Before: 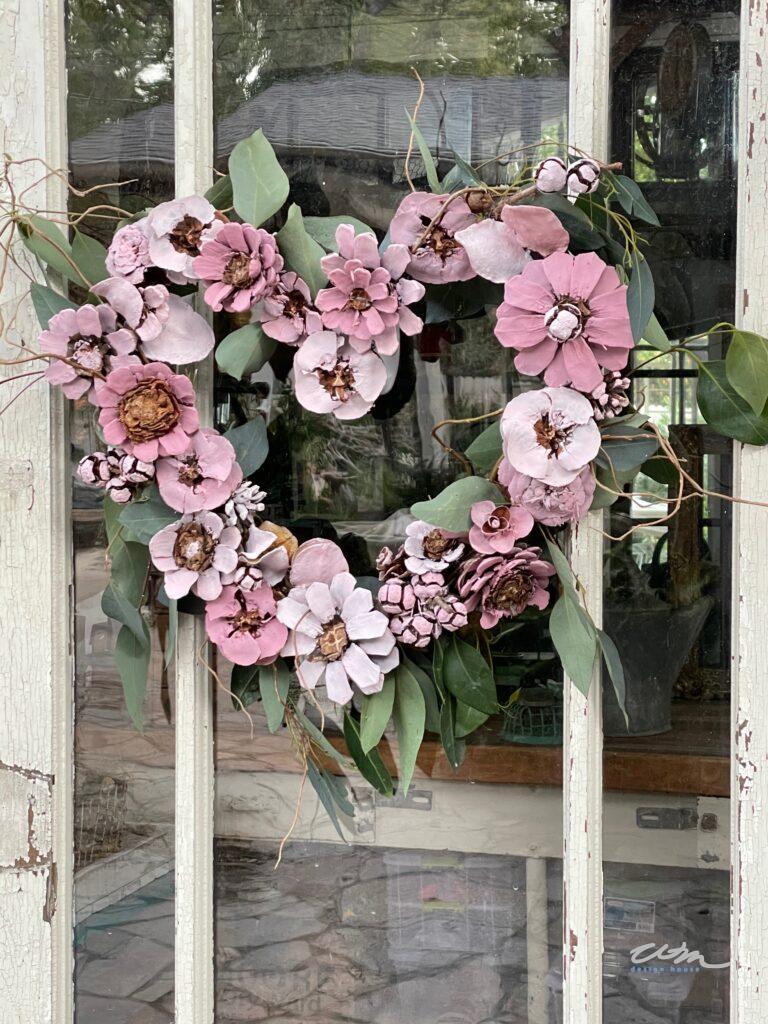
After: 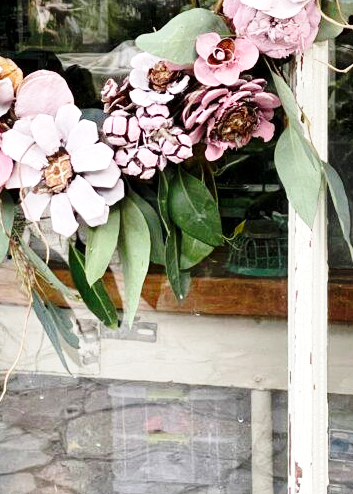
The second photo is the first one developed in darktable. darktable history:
base curve: curves: ch0 [(0, 0) (0.028, 0.03) (0.121, 0.232) (0.46, 0.748) (0.859, 0.968) (1, 1)], exposure shift 0.576, preserve colors none
crop: left 35.85%, top 45.771%, right 18.072%, bottom 5.955%
shadows and highlights: soften with gaussian
exposure: black level correction 0.001, exposure 0.193 EV, compensate highlight preservation false
